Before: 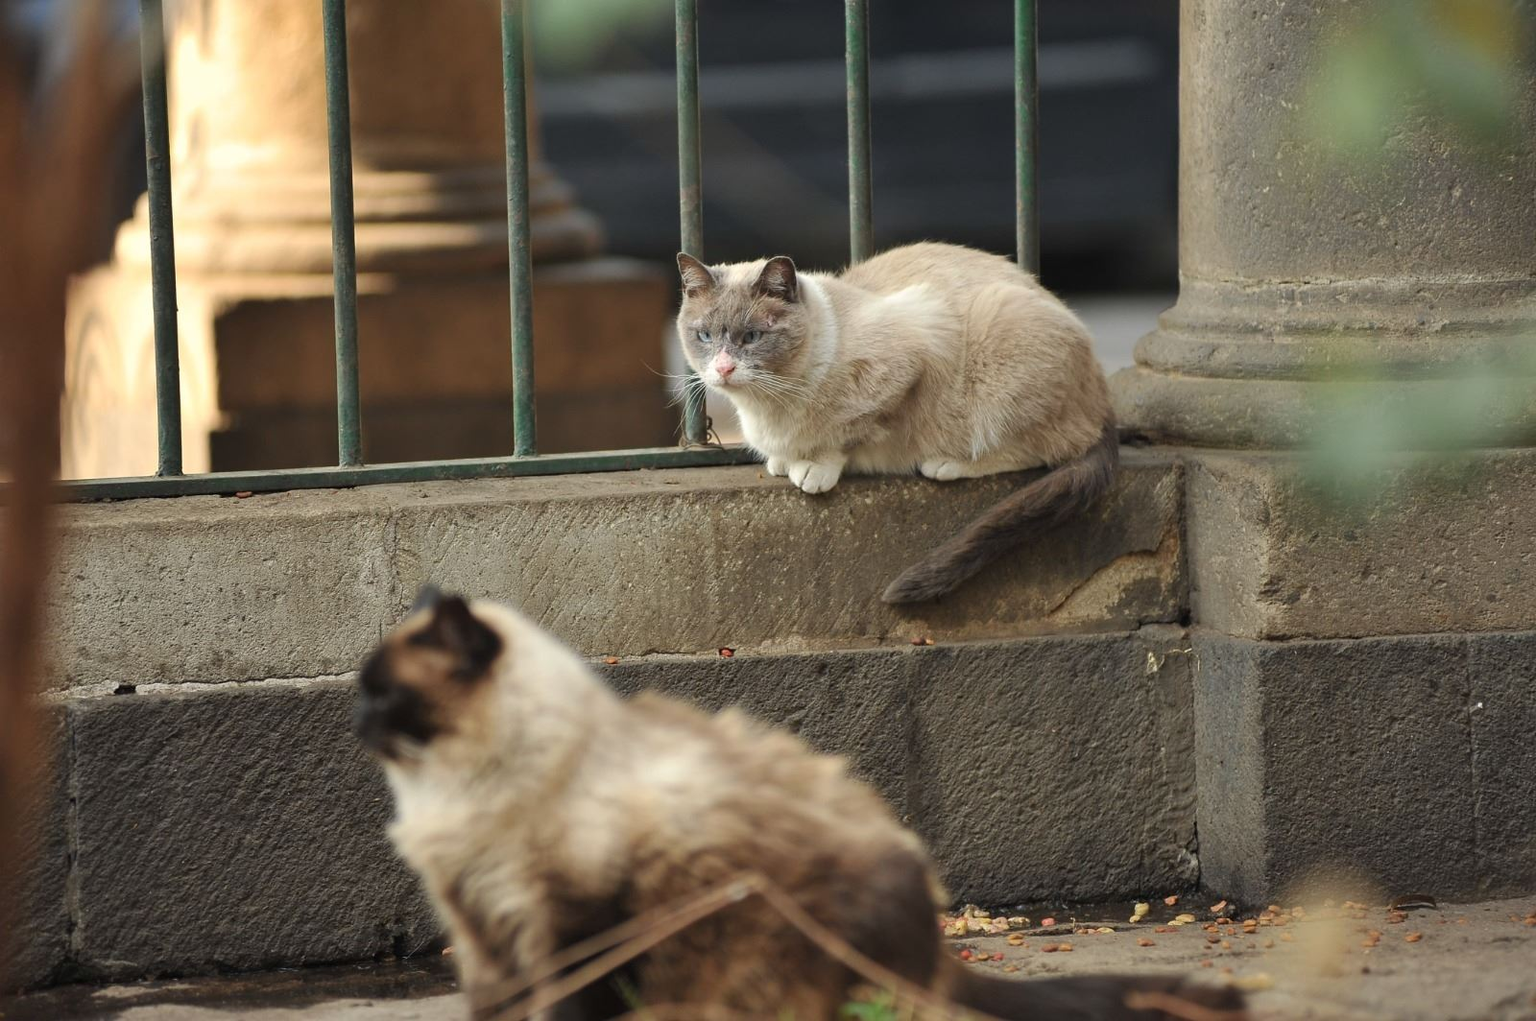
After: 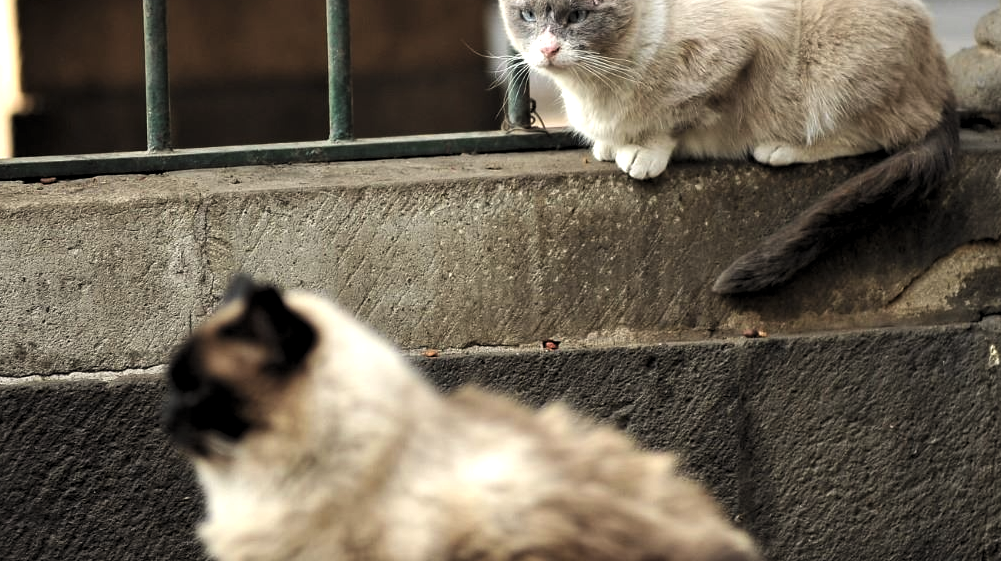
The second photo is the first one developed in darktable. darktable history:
crop: left 12.914%, top 31.515%, right 24.522%, bottom 15.706%
levels: levels [0.129, 0.519, 0.867]
base curve: curves: ch0 [(0, 0) (0.472, 0.508) (1, 1)], preserve colors none
contrast brightness saturation: saturation -0.05
